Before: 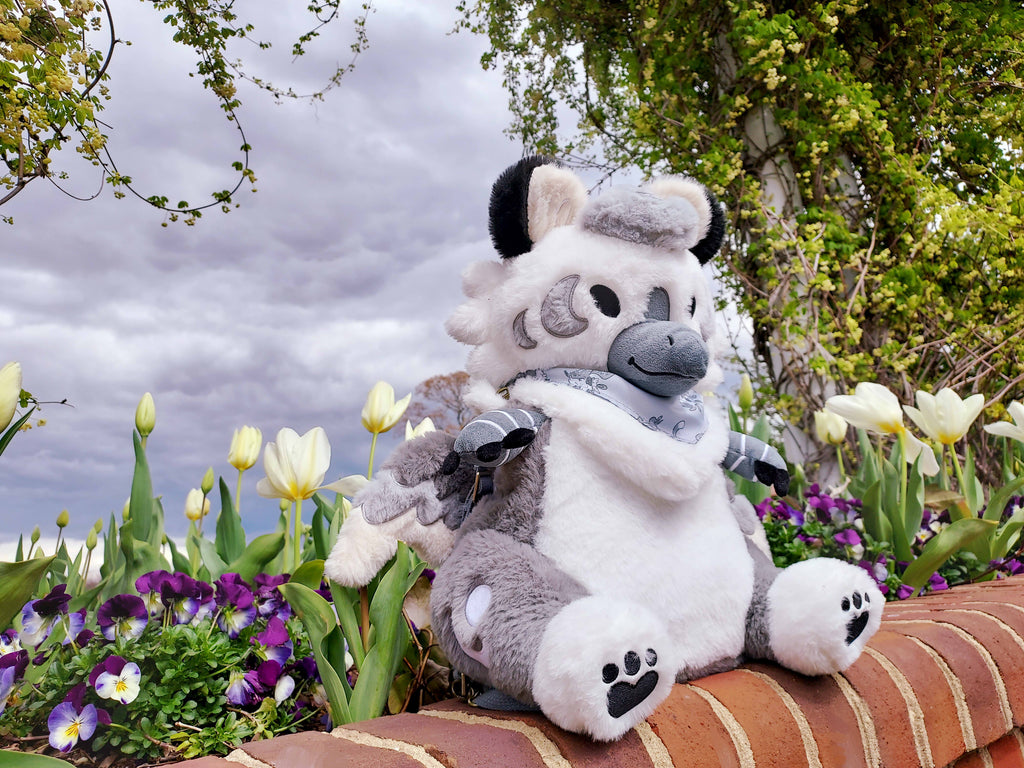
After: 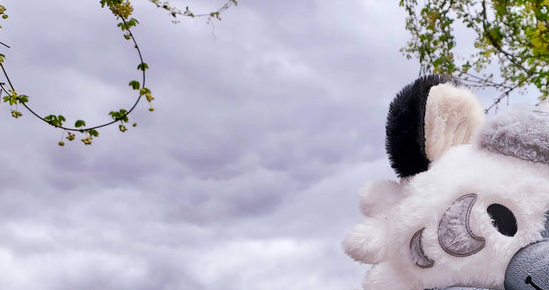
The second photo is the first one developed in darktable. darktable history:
crop: left 10.121%, top 10.631%, right 36.218%, bottom 51.526%
color balance rgb: perceptual saturation grading › global saturation 10%, global vibrance 10%
